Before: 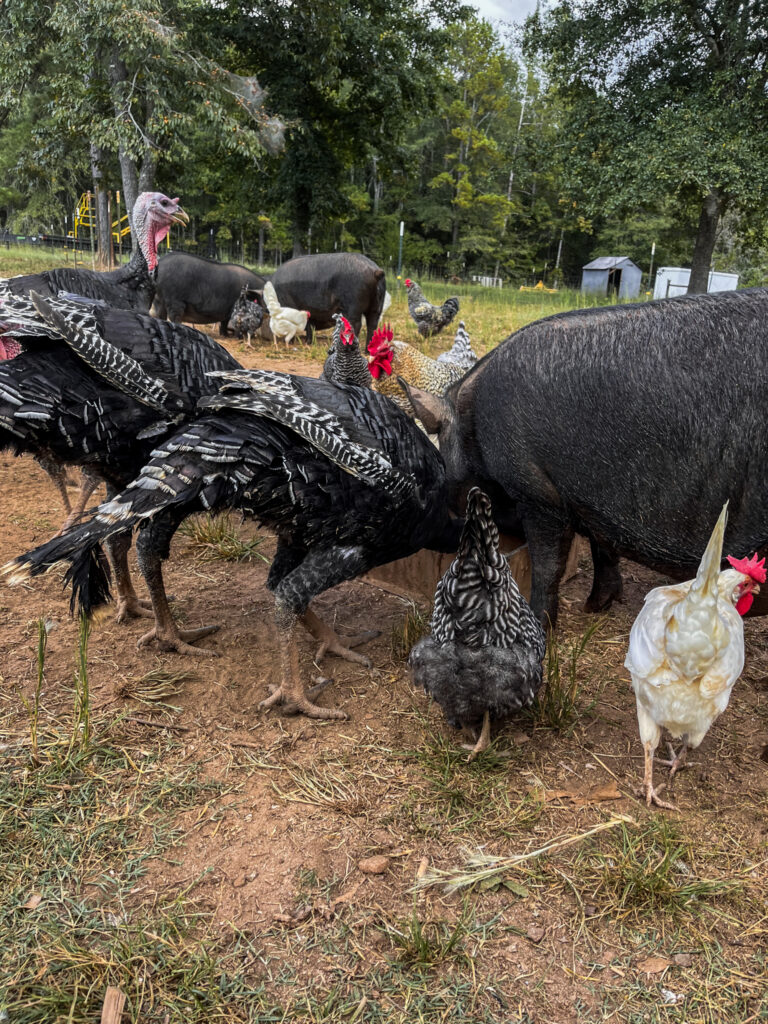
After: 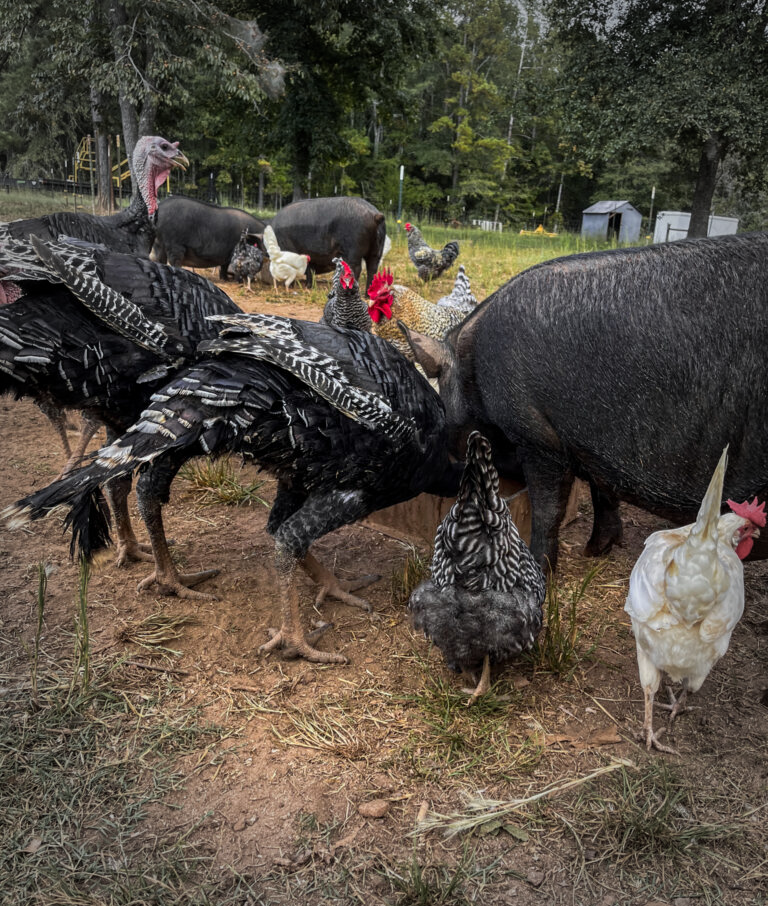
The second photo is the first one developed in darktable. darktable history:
vignetting: fall-off start 66.58%, fall-off radius 39.76%, automatic ratio true, width/height ratio 0.676
crop and rotate: top 5.505%, bottom 5.951%
